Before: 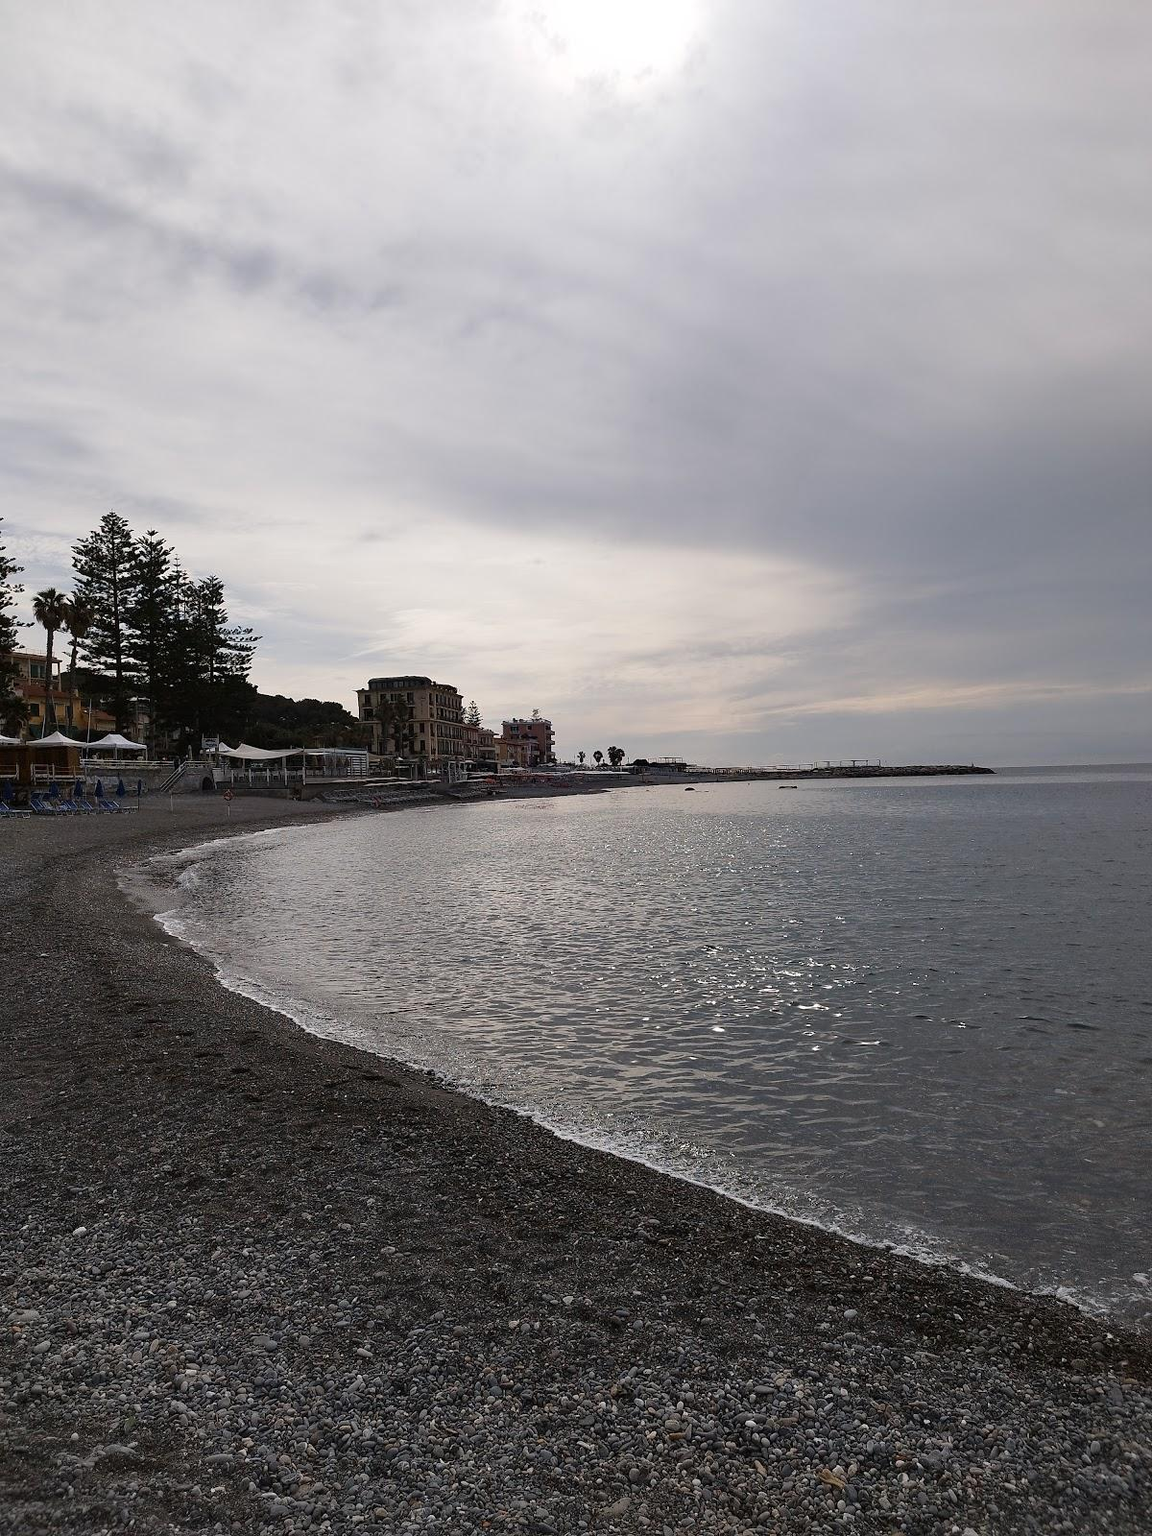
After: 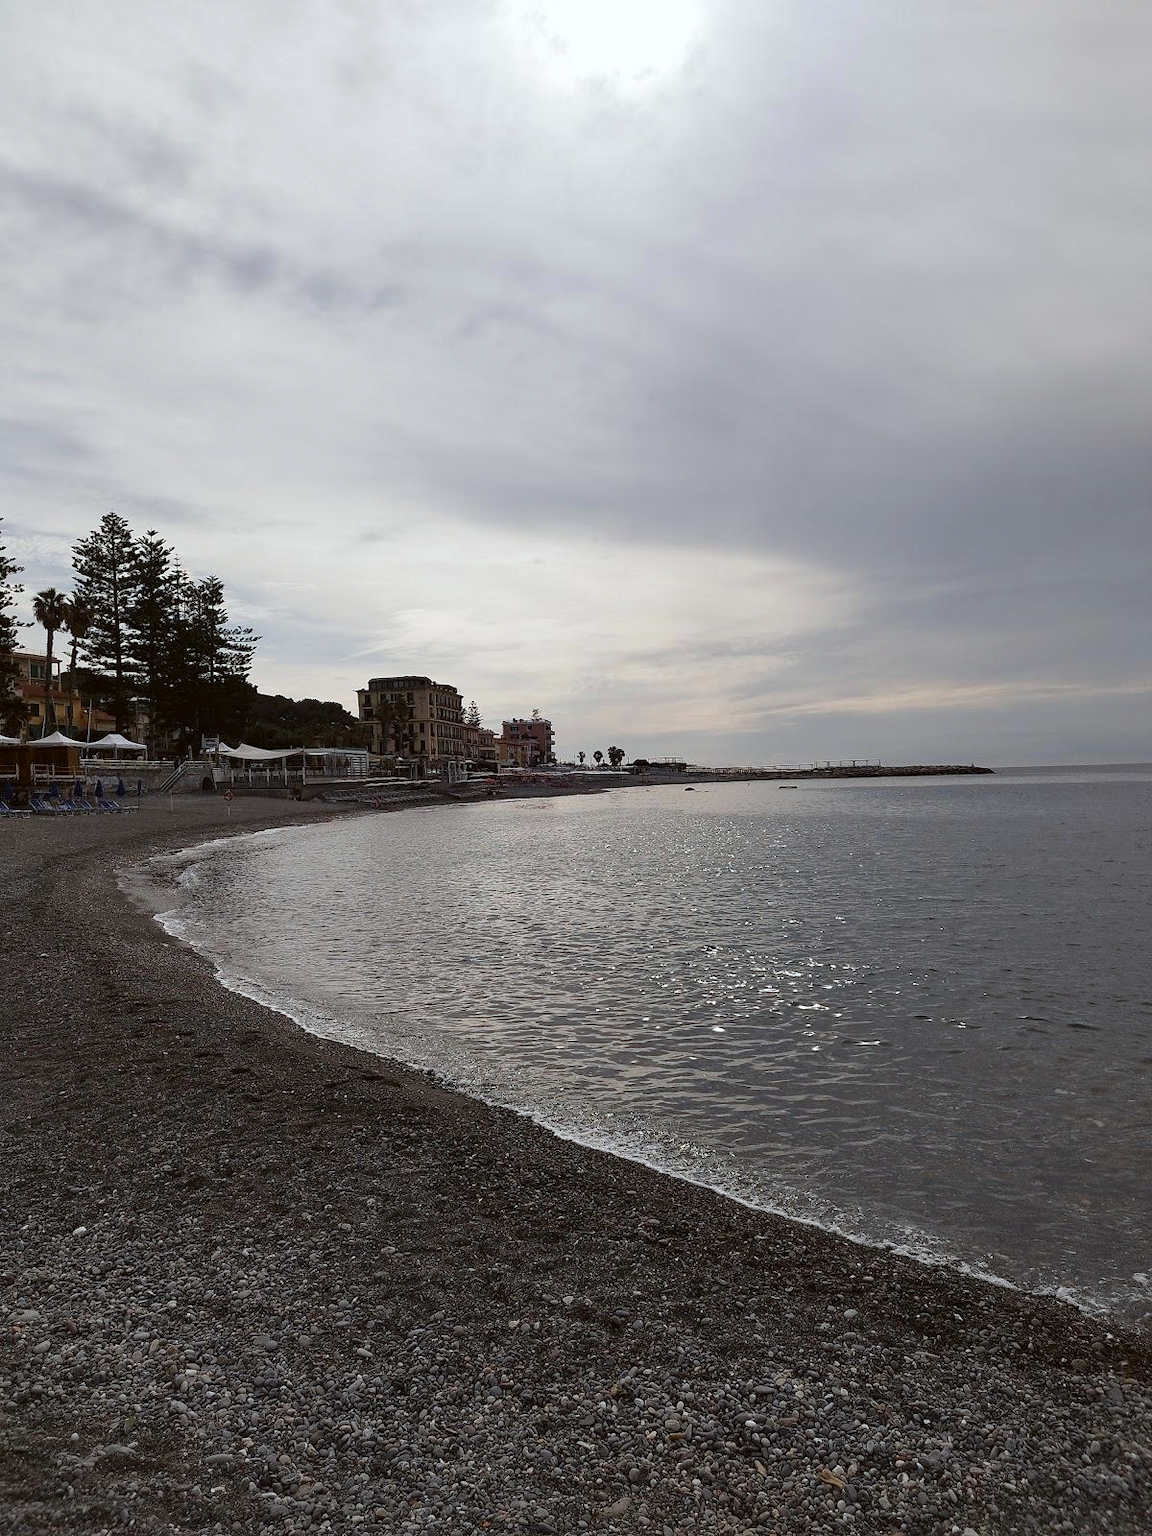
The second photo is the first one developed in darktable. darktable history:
color correction: highlights a* -2.84, highlights b* -1.98, shadows a* 2.25, shadows b* 3.03
